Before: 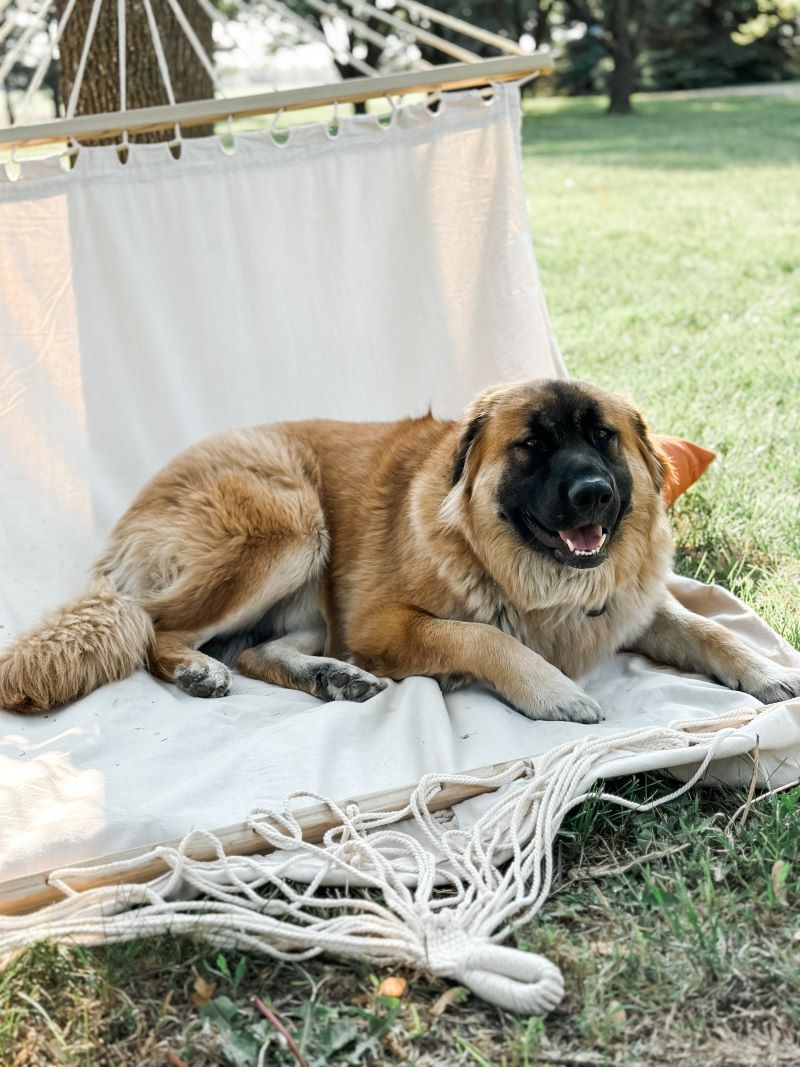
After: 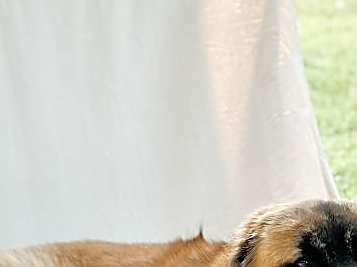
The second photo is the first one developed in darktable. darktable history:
crop: left 28.64%, top 16.832%, right 26.637%, bottom 58.055%
sharpen: radius 1.4, amount 1.25, threshold 0.7
tone equalizer: -7 EV 0.15 EV, -6 EV 0.6 EV, -5 EV 1.15 EV, -4 EV 1.33 EV, -3 EV 1.15 EV, -2 EV 0.6 EV, -1 EV 0.15 EV, mask exposure compensation -0.5 EV
